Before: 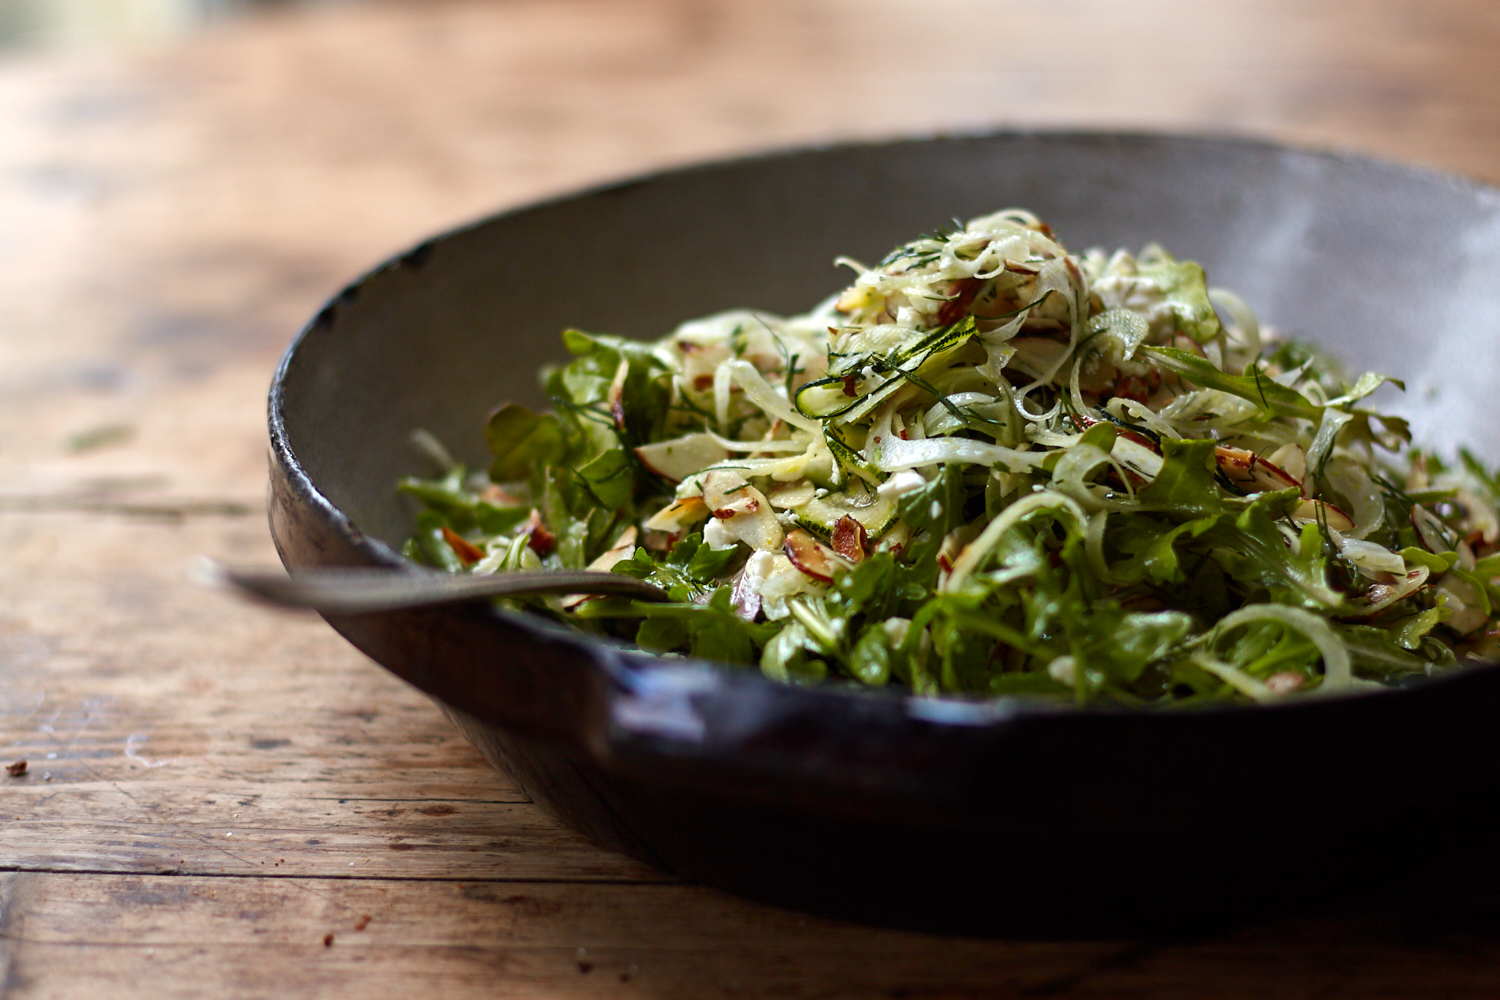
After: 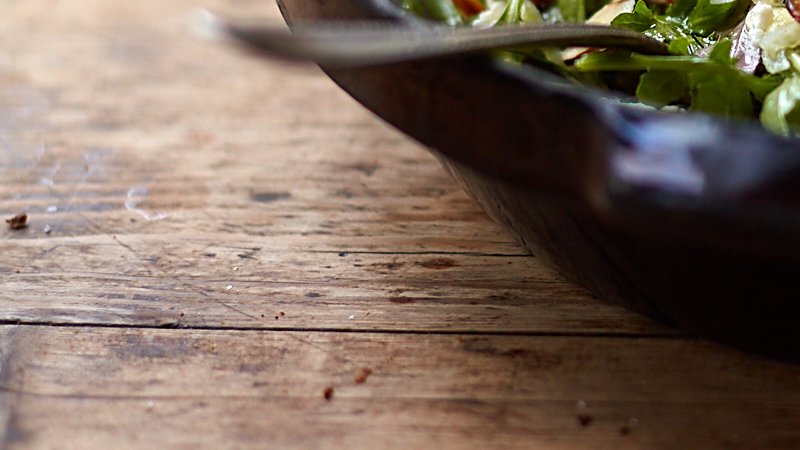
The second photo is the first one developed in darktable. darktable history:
crop and rotate: top 54.778%, right 46.61%, bottom 0.159%
sharpen: on, module defaults
